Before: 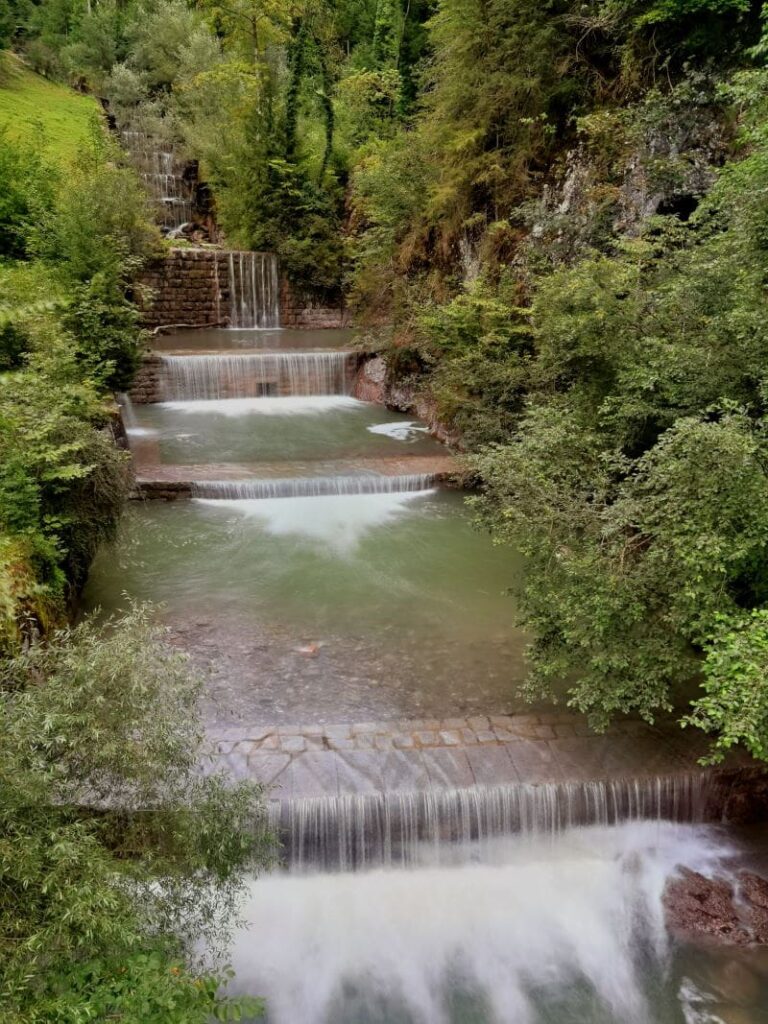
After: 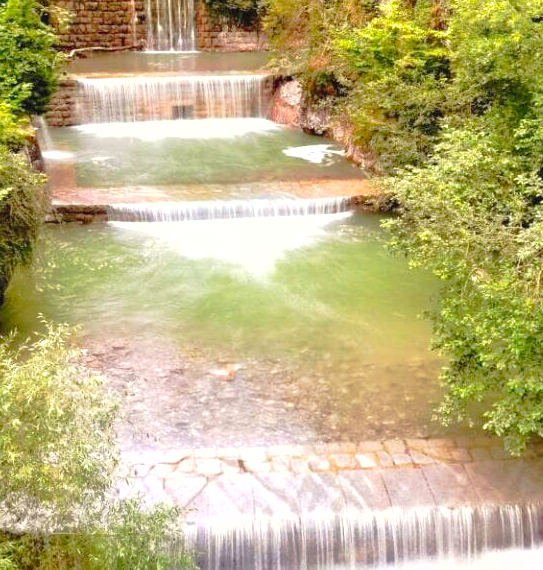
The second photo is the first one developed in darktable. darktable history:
color correction: highlights a* 0.909, highlights b* 2.77, saturation 1.08
tone equalizer: smoothing 1
tone curve: curves: ch0 [(0.003, 0.015) (0.104, 0.07) (0.236, 0.218) (0.401, 0.443) (0.495, 0.55) (0.65, 0.68) (0.832, 0.858) (1, 0.977)]; ch1 [(0, 0) (0.161, 0.092) (0.35, 0.33) (0.379, 0.401) (0.45, 0.466) (0.489, 0.499) (0.55, 0.56) (0.621, 0.615) (0.718, 0.734) (1, 1)]; ch2 [(0, 0) (0.369, 0.427) (0.44, 0.434) (0.502, 0.501) (0.557, 0.55) (0.586, 0.59) (1, 1)], preserve colors none
contrast brightness saturation: contrast 0.071, brightness 0.082, saturation 0.177
crop: left 10.964%, top 27.117%, right 18.304%, bottom 17.136%
shadows and highlights: on, module defaults
exposure: black level correction 0, exposure 1.557 EV, compensate exposure bias true, compensate highlight preservation false
